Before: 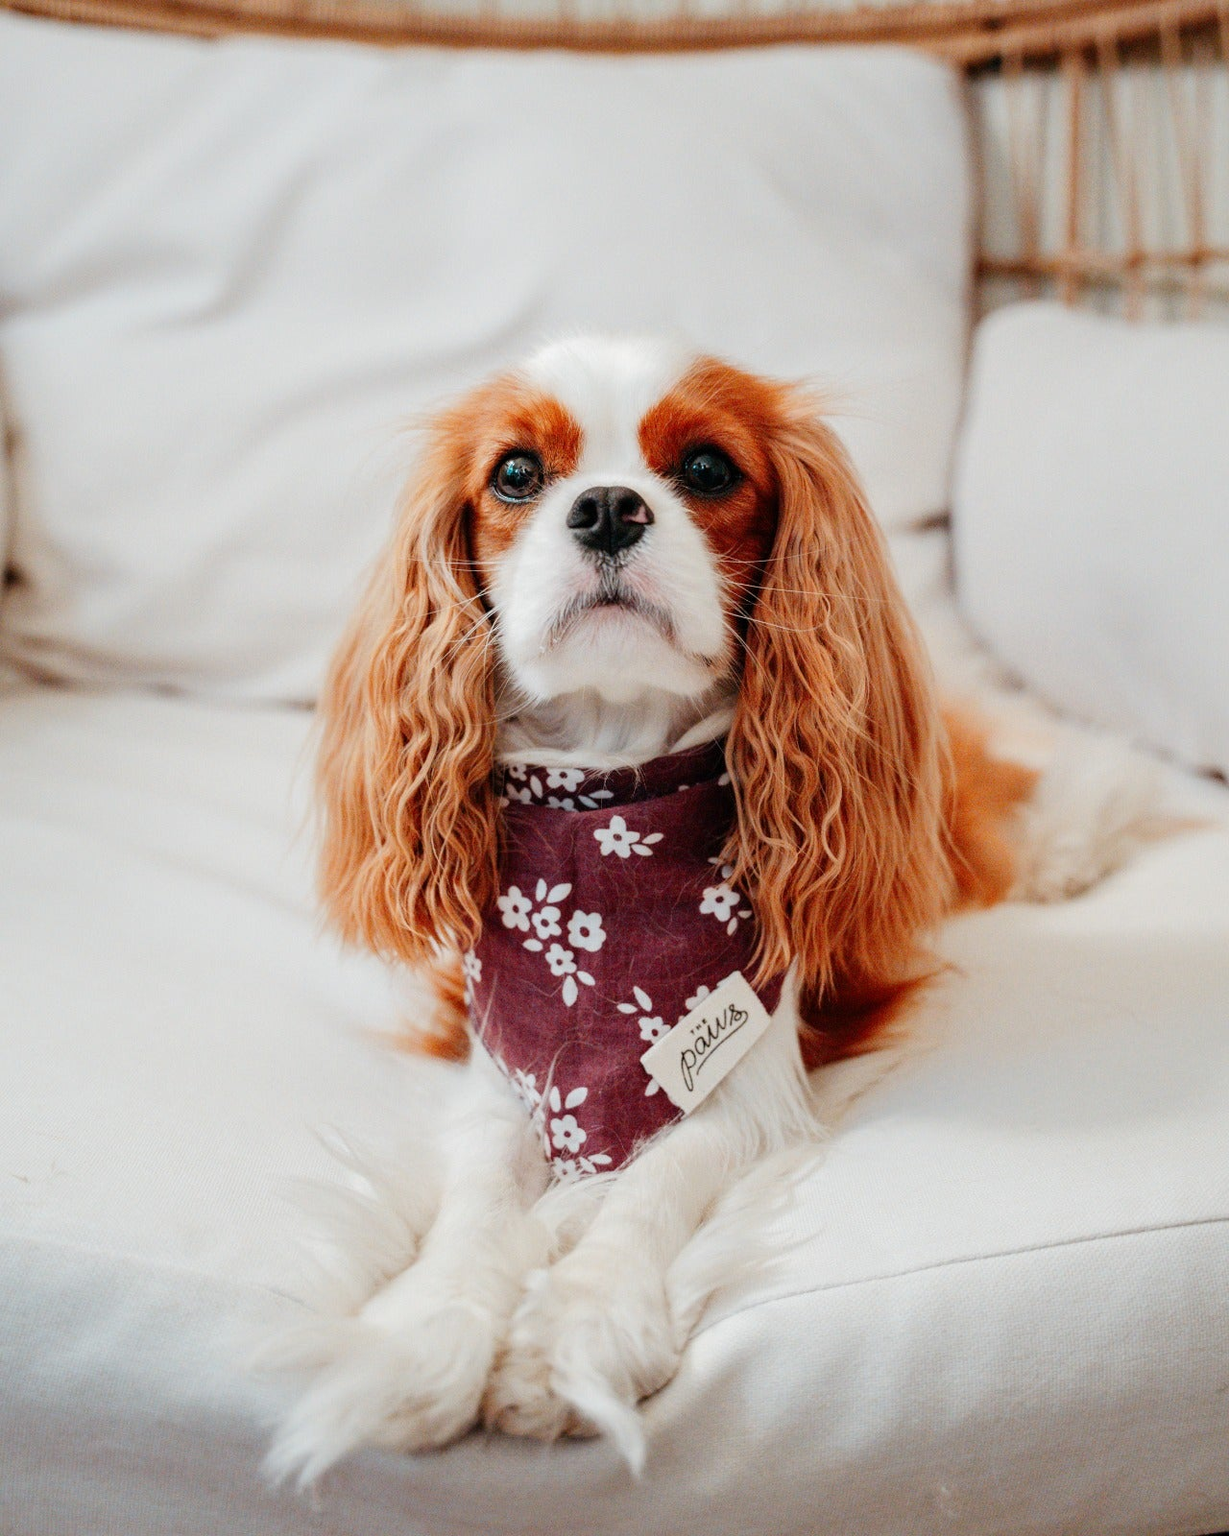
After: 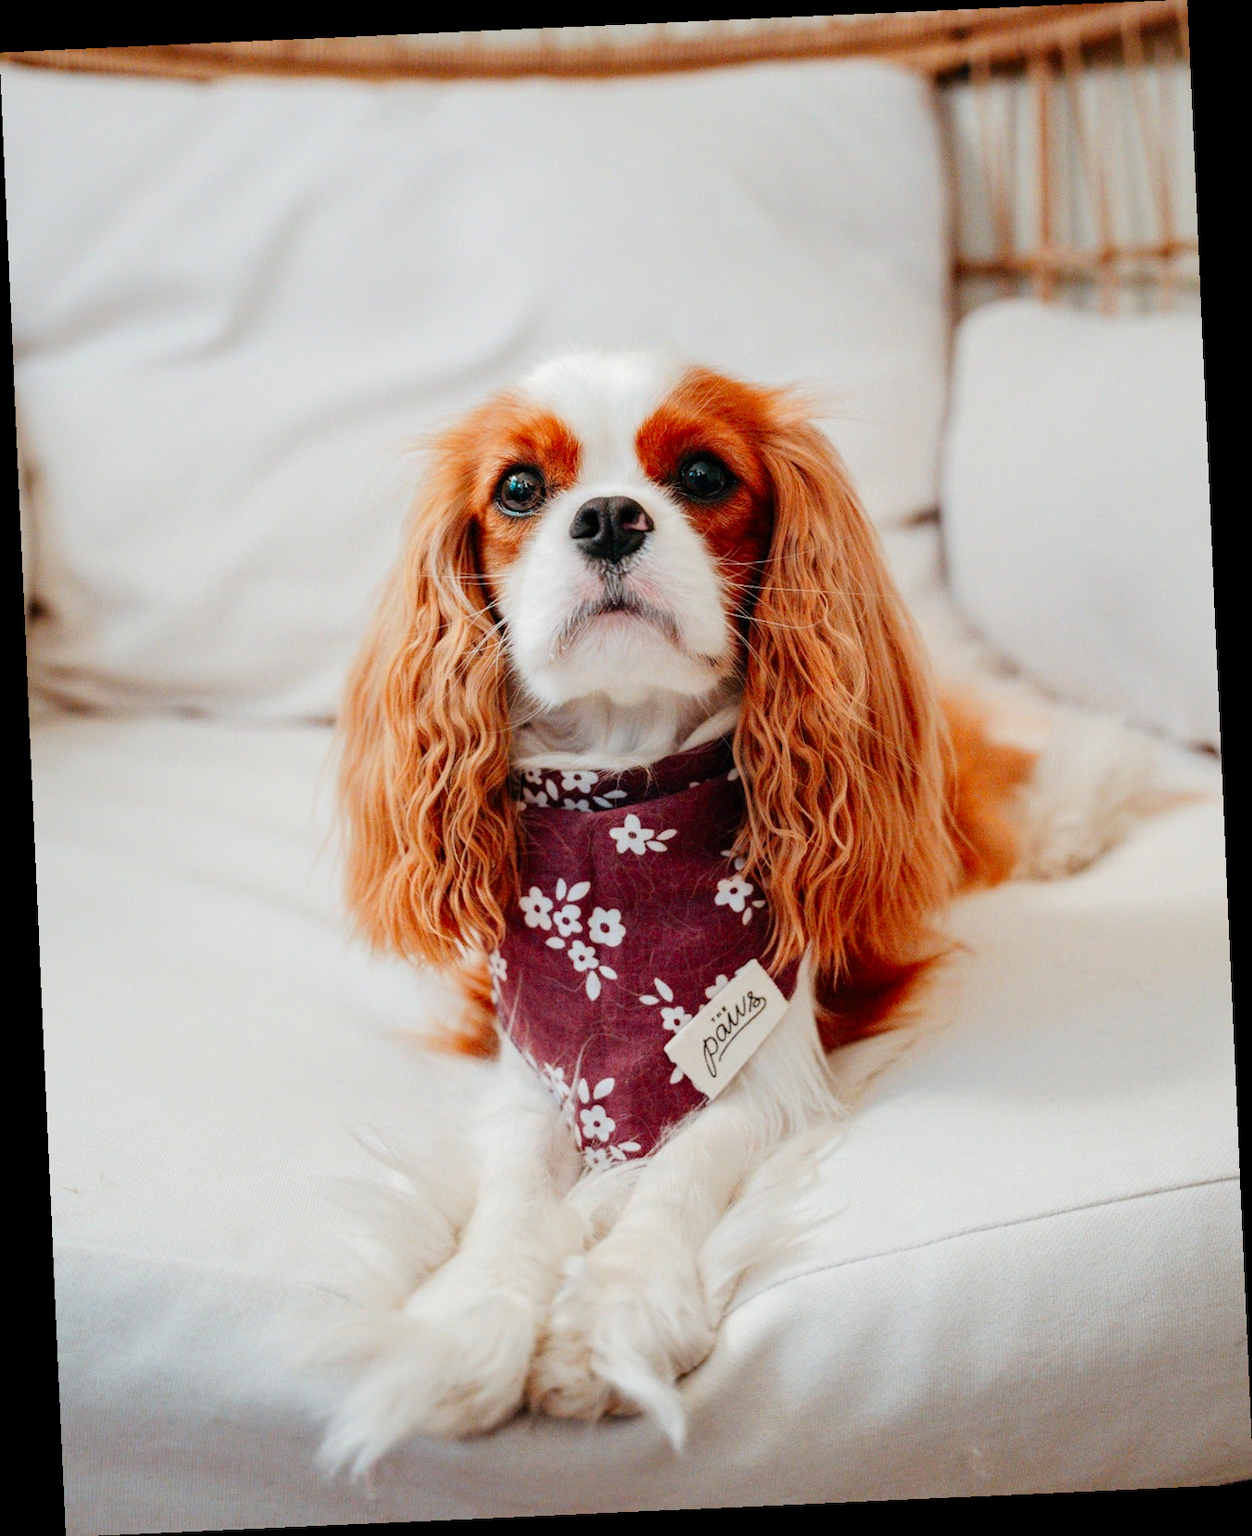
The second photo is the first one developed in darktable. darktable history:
contrast brightness saturation: contrast 0.04, saturation 0.16
rotate and perspective: rotation -2.56°, automatic cropping off
